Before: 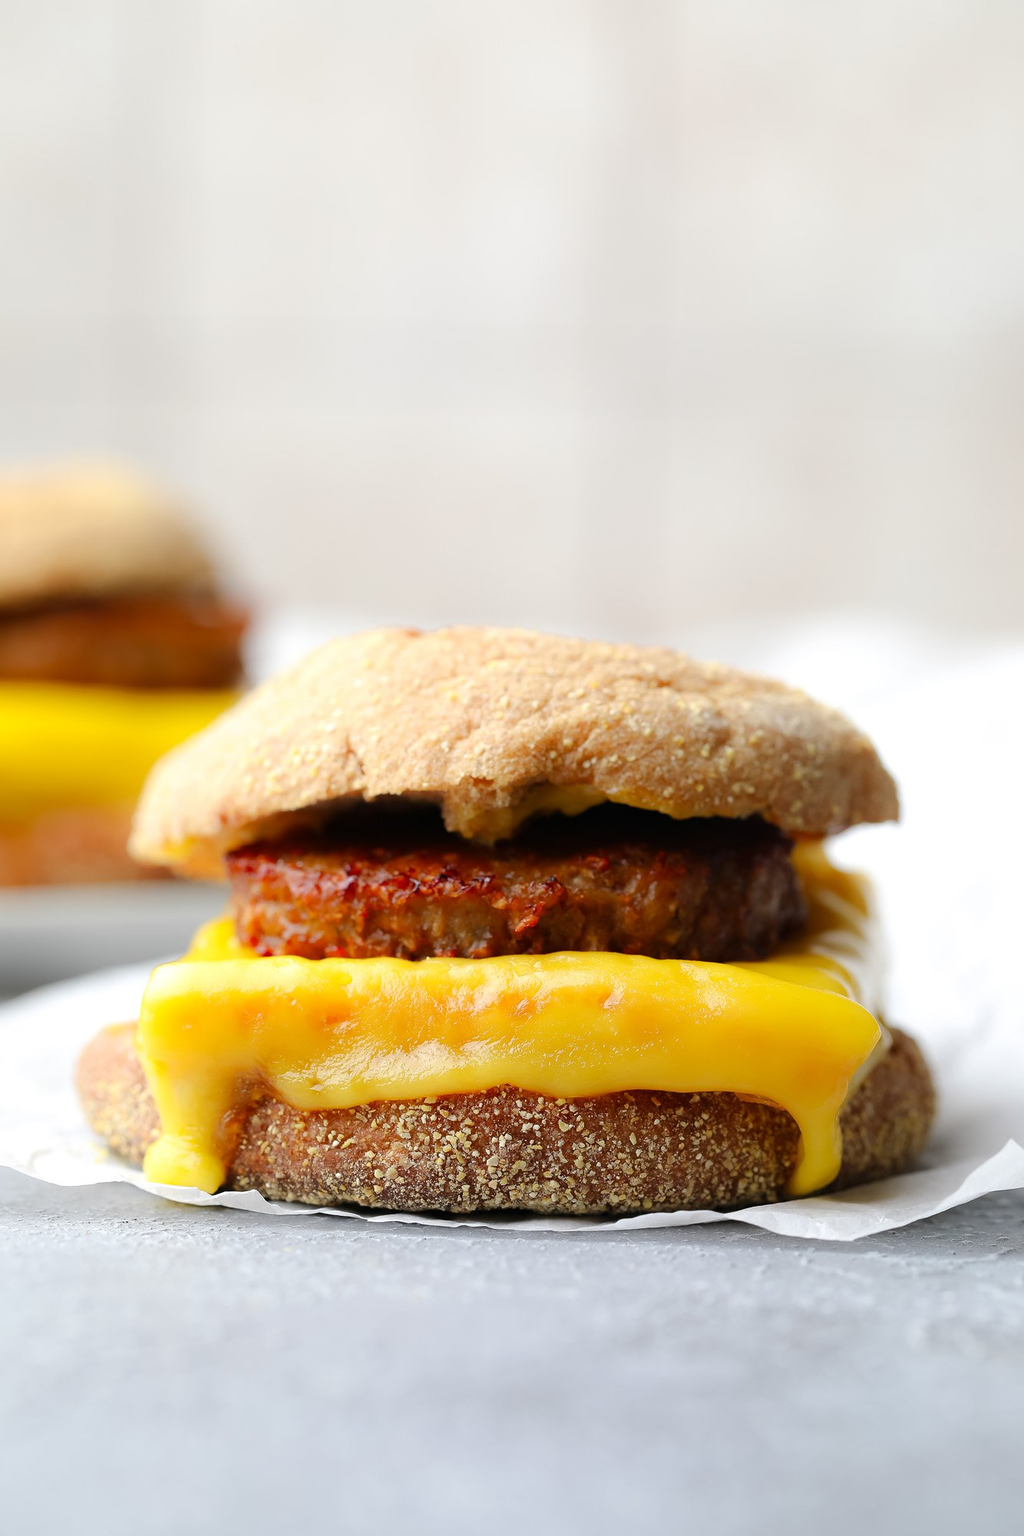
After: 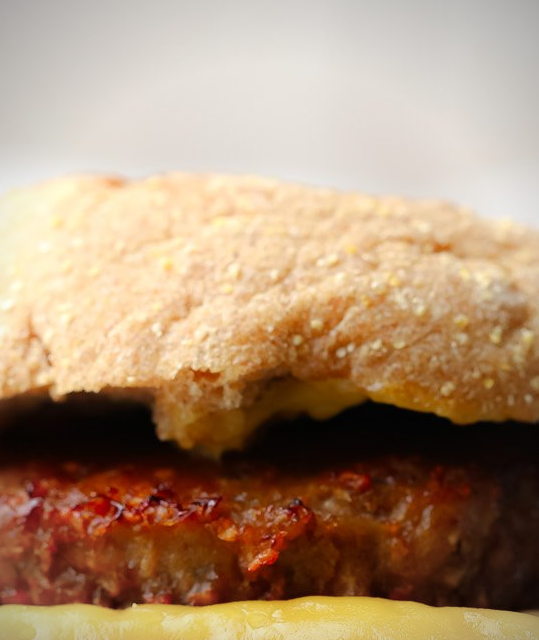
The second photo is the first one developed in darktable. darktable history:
vignetting: on, module defaults
crop: left 31.751%, top 32.172%, right 27.8%, bottom 35.83%
